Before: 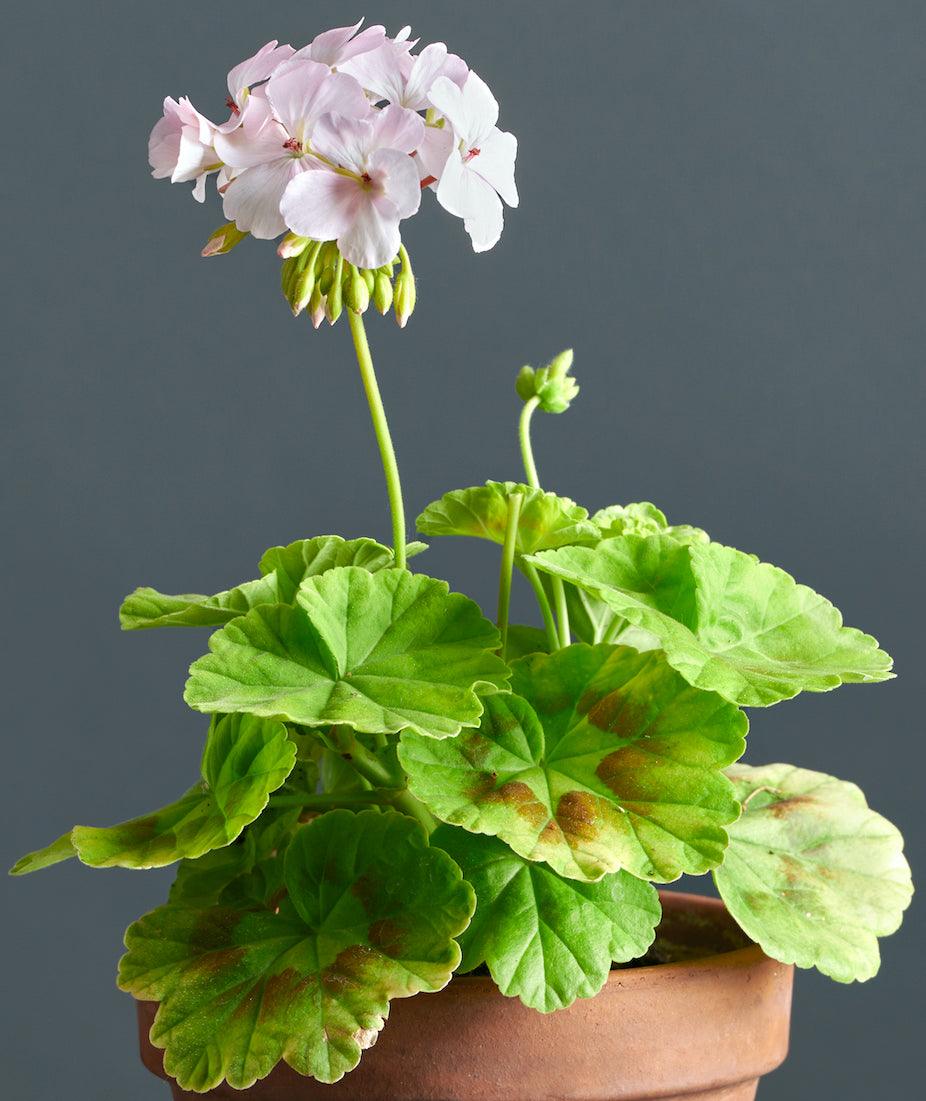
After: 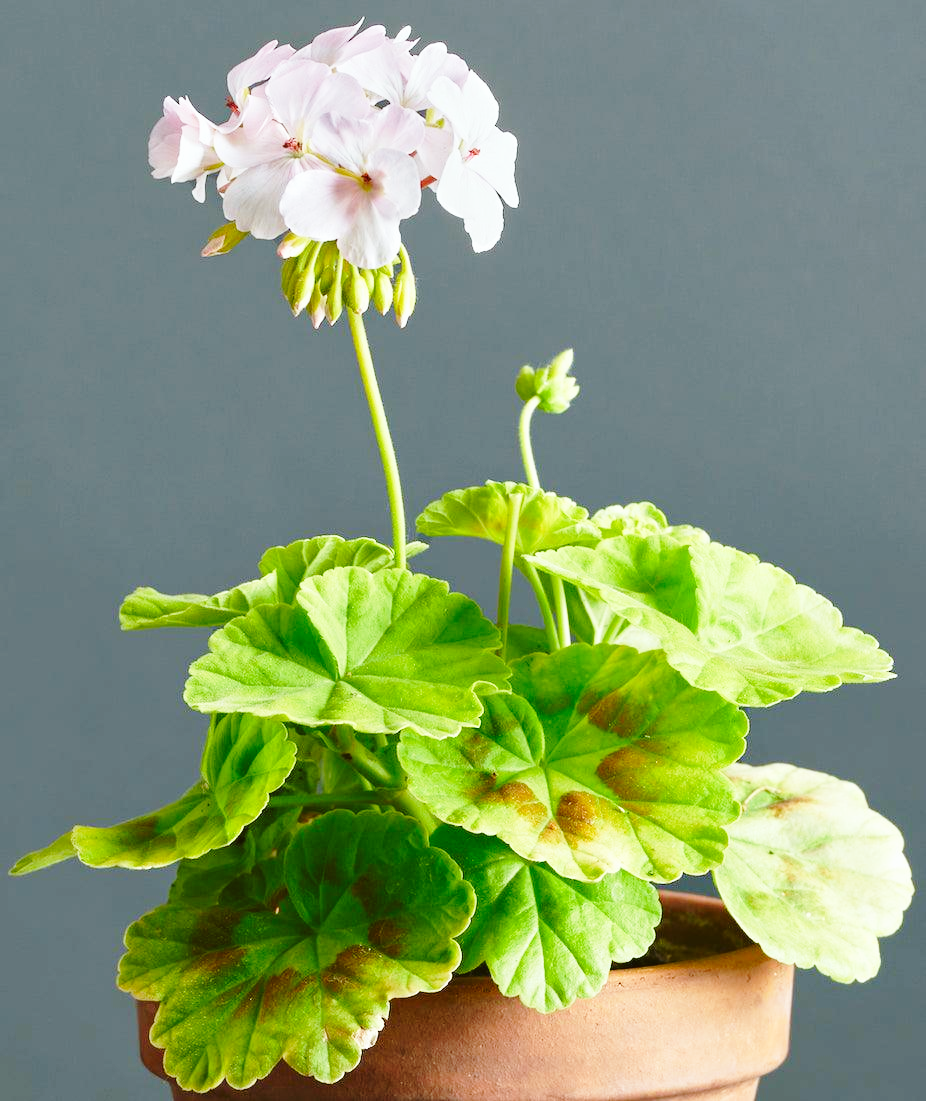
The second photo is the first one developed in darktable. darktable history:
color balance: lift [1.004, 1.002, 1.002, 0.998], gamma [1, 1.007, 1.002, 0.993], gain [1, 0.977, 1.013, 1.023], contrast -3.64%
base curve: curves: ch0 [(0, 0) (0.028, 0.03) (0.121, 0.232) (0.46, 0.748) (0.859, 0.968) (1, 1)], preserve colors none
